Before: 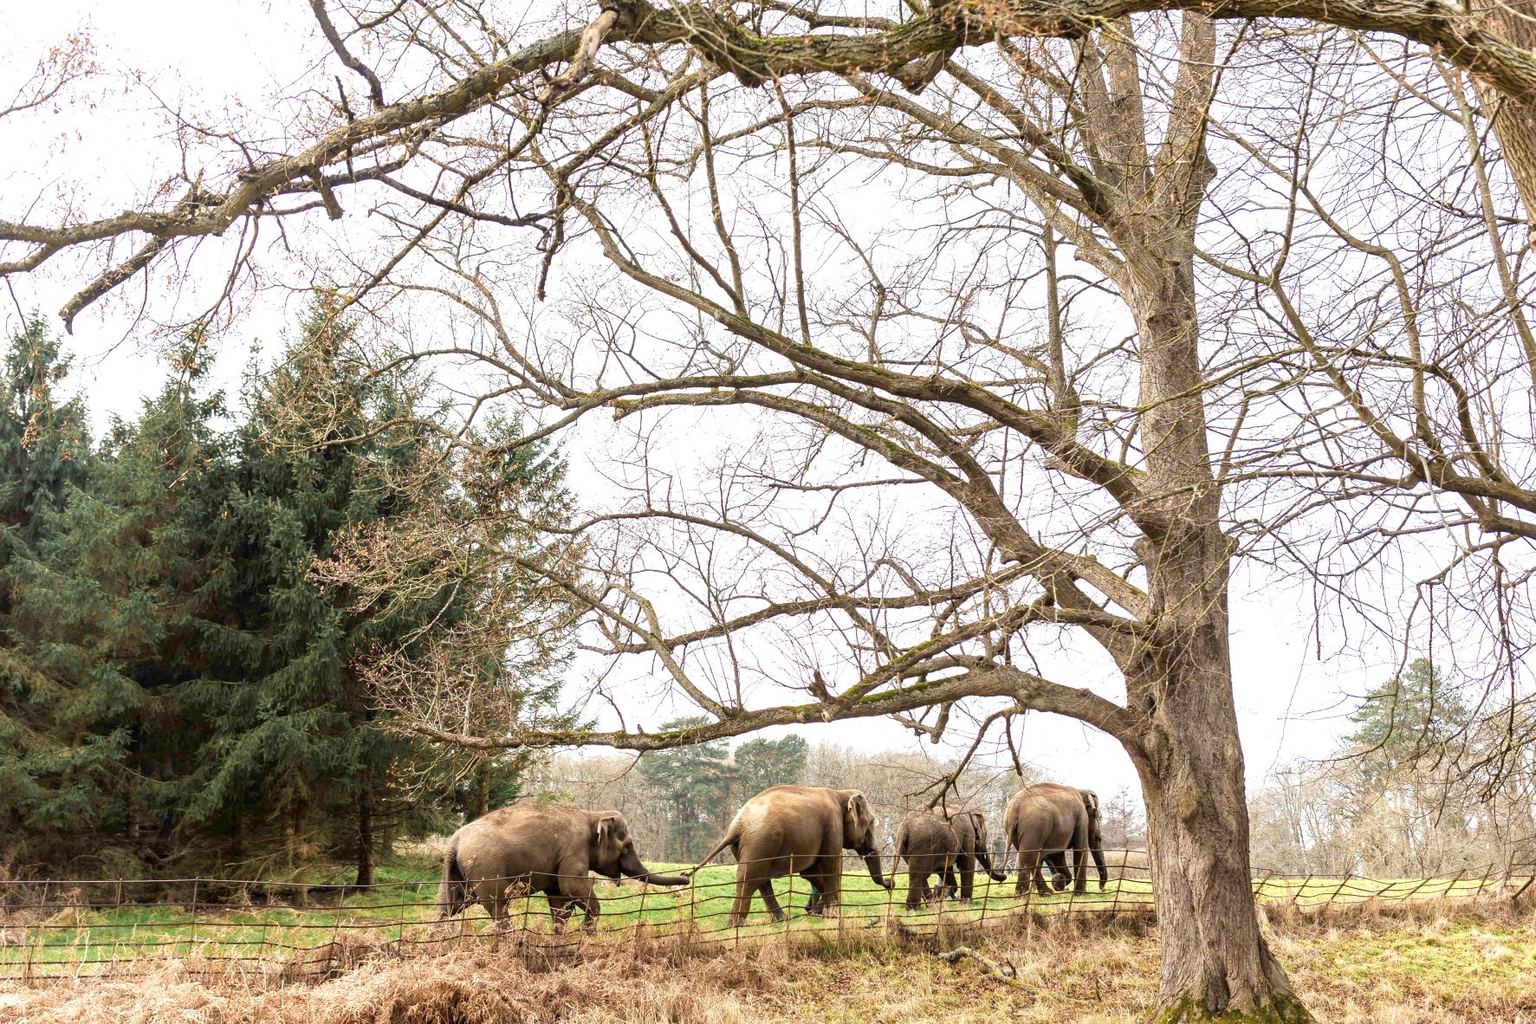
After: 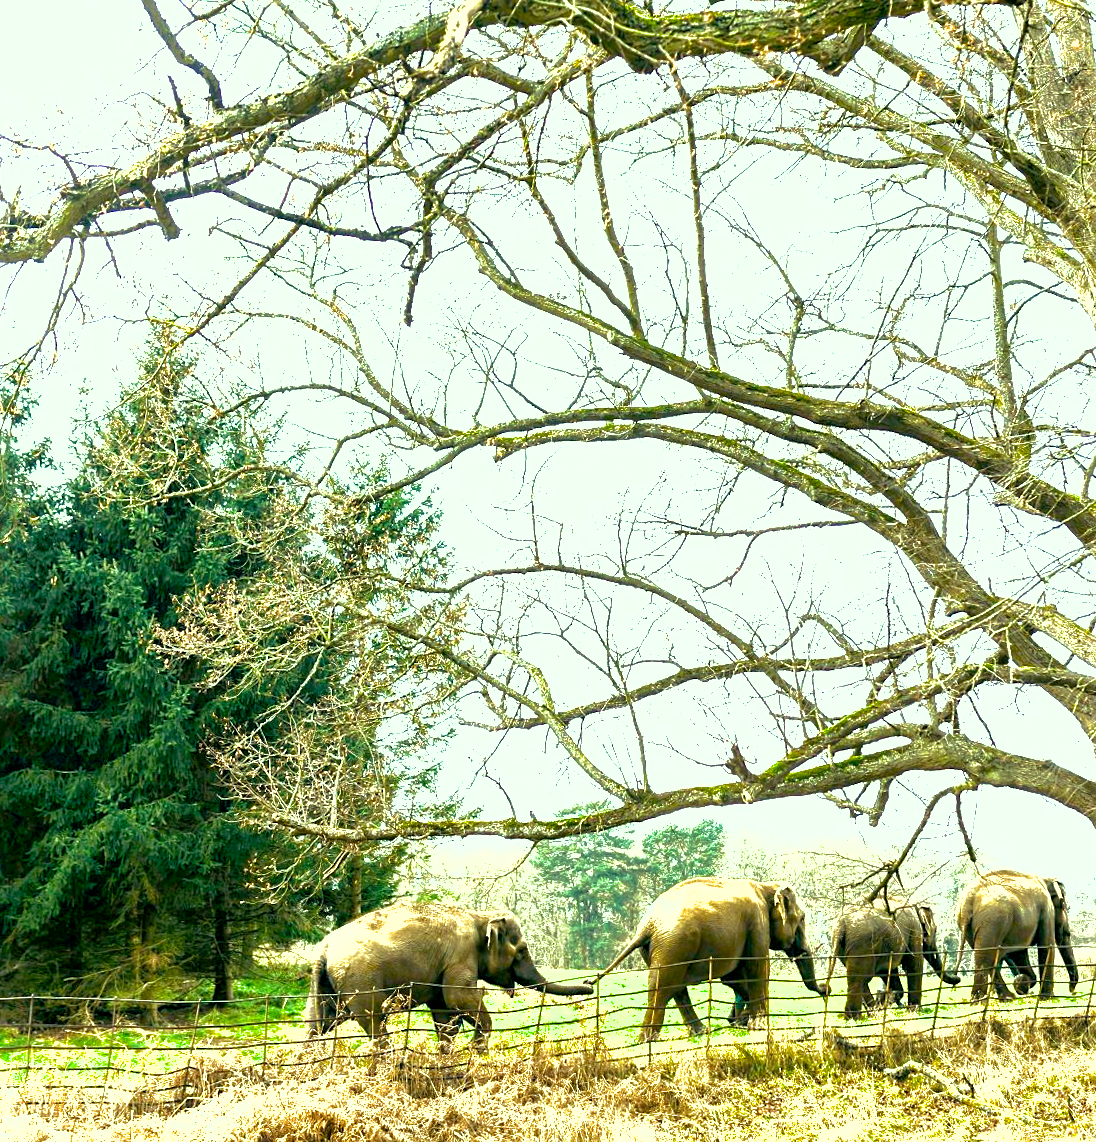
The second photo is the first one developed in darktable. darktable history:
rotate and perspective: rotation -1.32°, lens shift (horizontal) -0.031, crop left 0.015, crop right 0.985, crop top 0.047, crop bottom 0.982
color balance rgb: shadows lift › luminance -7.7%, shadows lift › chroma 2.13%, shadows lift › hue 165.27°, power › luminance -7.77%, power › chroma 1.1%, power › hue 215.88°, highlights gain › luminance 15.15%, highlights gain › chroma 7%, highlights gain › hue 125.57°, global offset › luminance -0.33%, global offset › chroma 0.11%, global offset › hue 165.27°, perceptual saturation grading › global saturation 24.42%, perceptual saturation grading › highlights -24.42%, perceptual saturation grading › mid-tones 24.42%, perceptual saturation grading › shadows 40%, perceptual brilliance grading › global brilliance -5%, perceptual brilliance grading › highlights 24.42%, perceptual brilliance grading › mid-tones 7%, perceptual brilliance grading › shadows -5%
crop: left 10.644%, right 26.528%
shadows and highlights: on, module defaults
sharpen: amount 0.2
contrast brightness saturation: contrast 0.04, saturation 0.07
exposure: exposure 0.485 EV, compensate highlight preservation false
